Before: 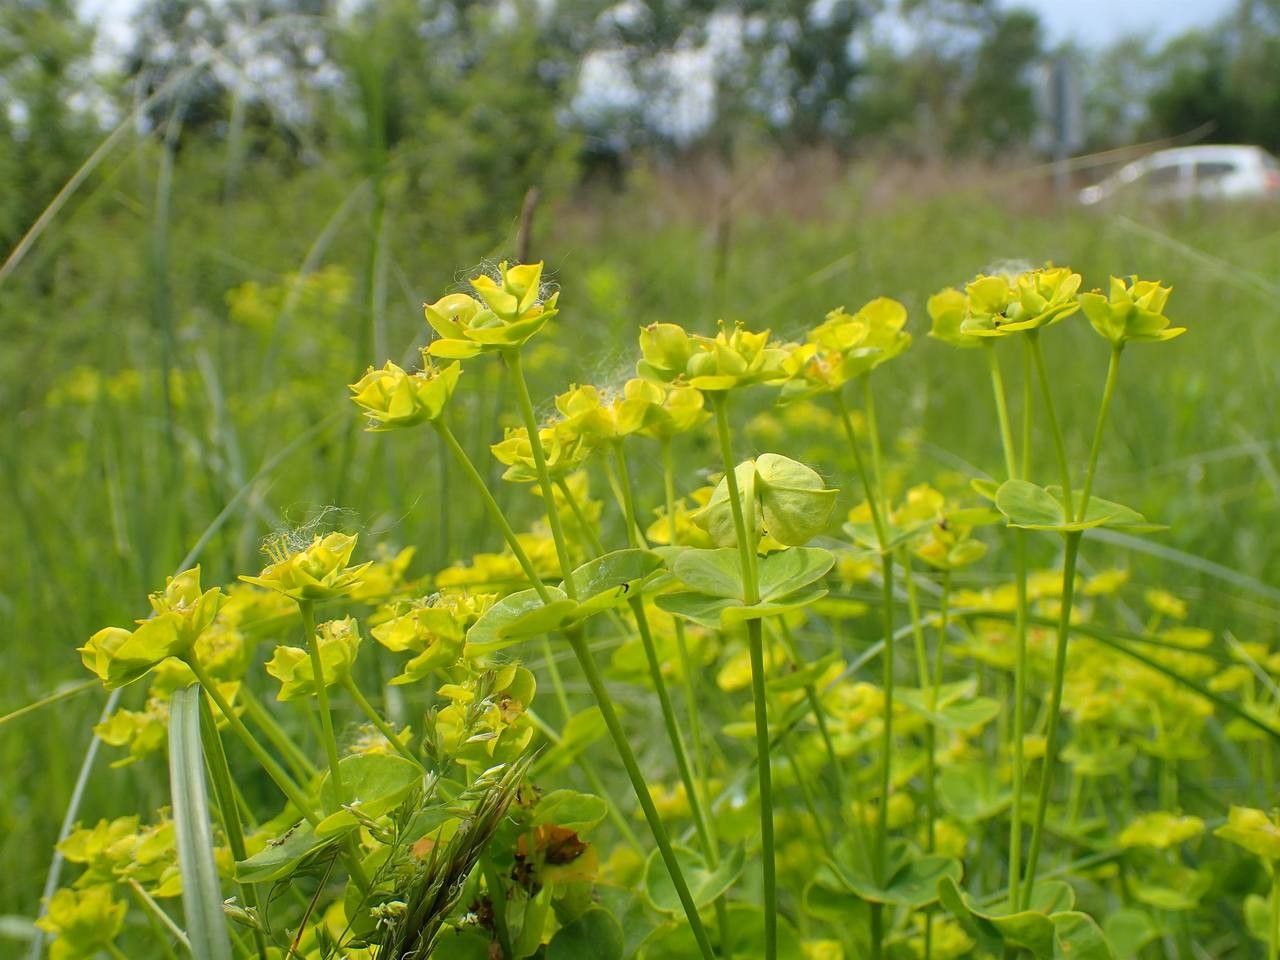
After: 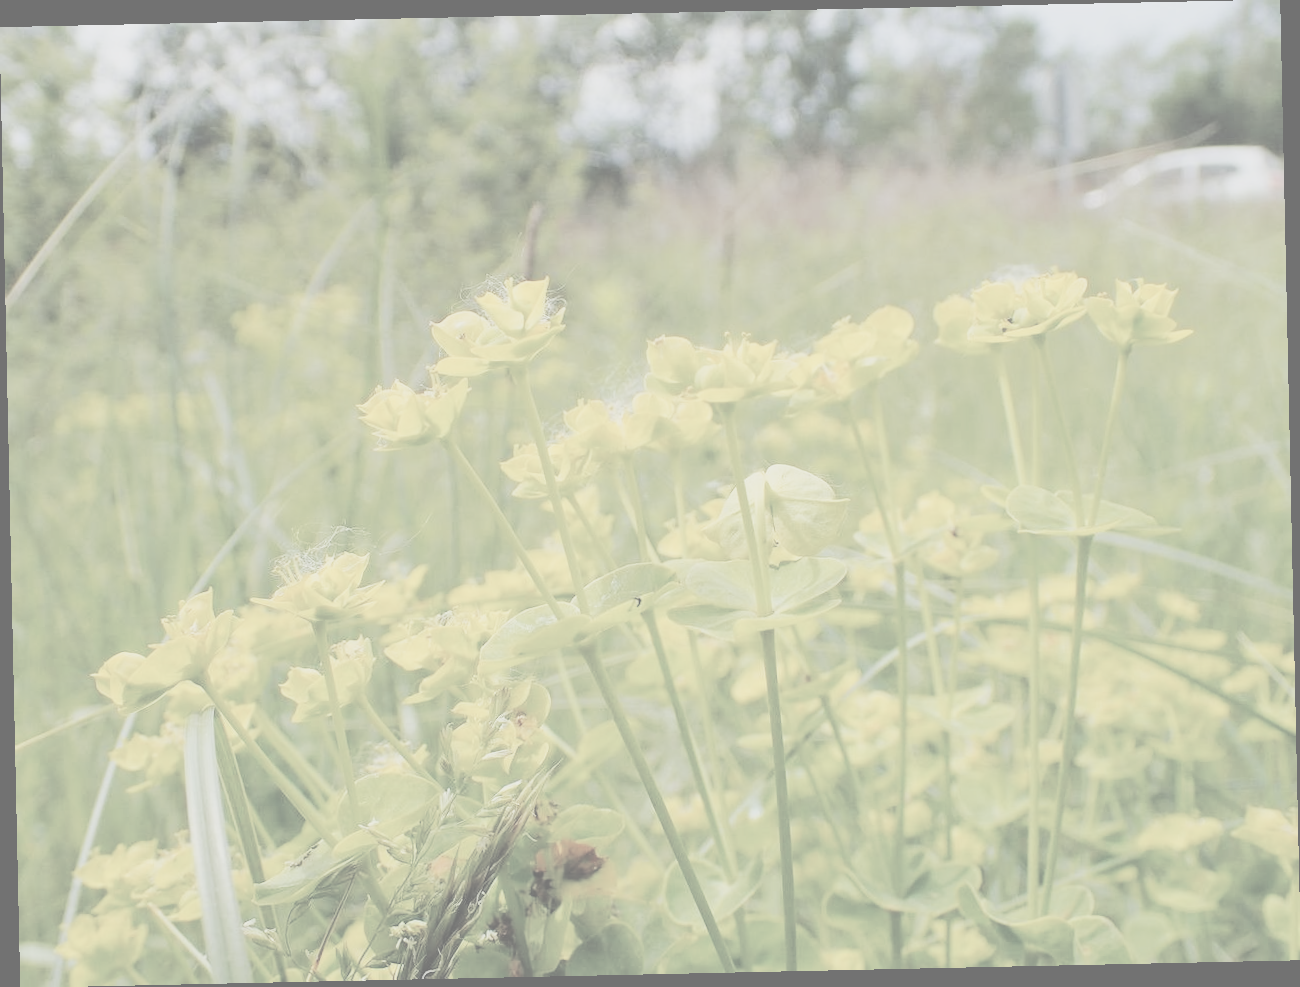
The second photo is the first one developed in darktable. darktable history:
contrast brightness saturation: contrast -0.32, brightness 0.75, saturation -0.78
base curve: curves: ch0 [(0, 0) (0.032, 0.025) (0.121, 0.166) (0.206, 0.329) (0.605, 0.79) (1, 1)], preserve colors none
rotate and perspective: rotation -1.24°, automatic cropping off
